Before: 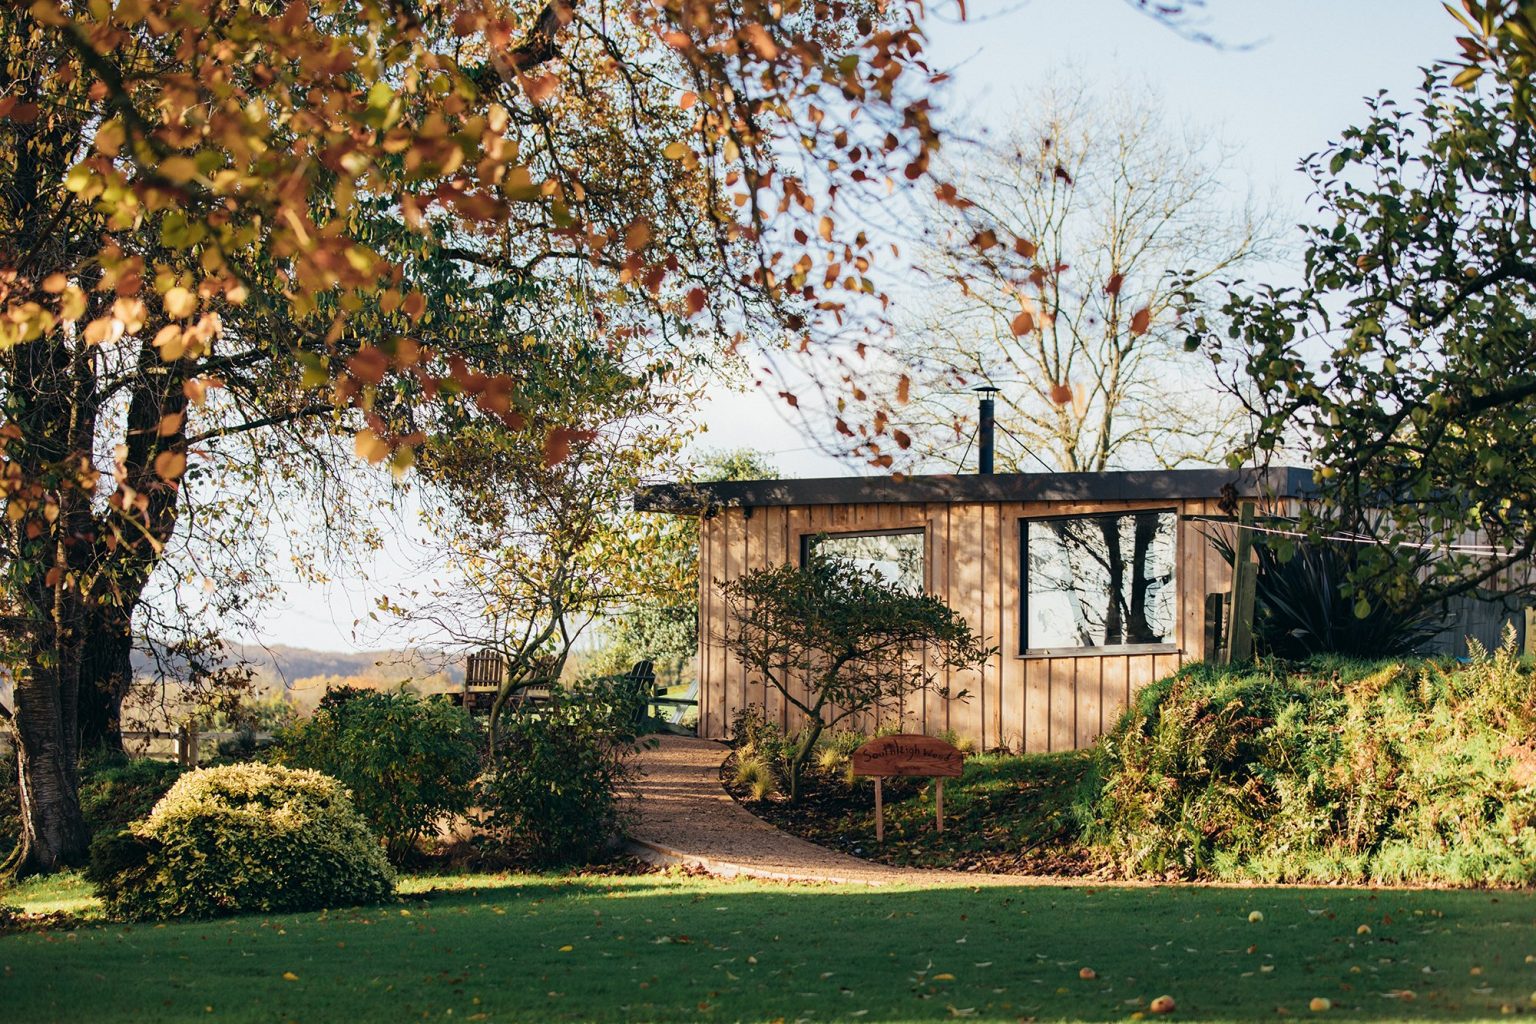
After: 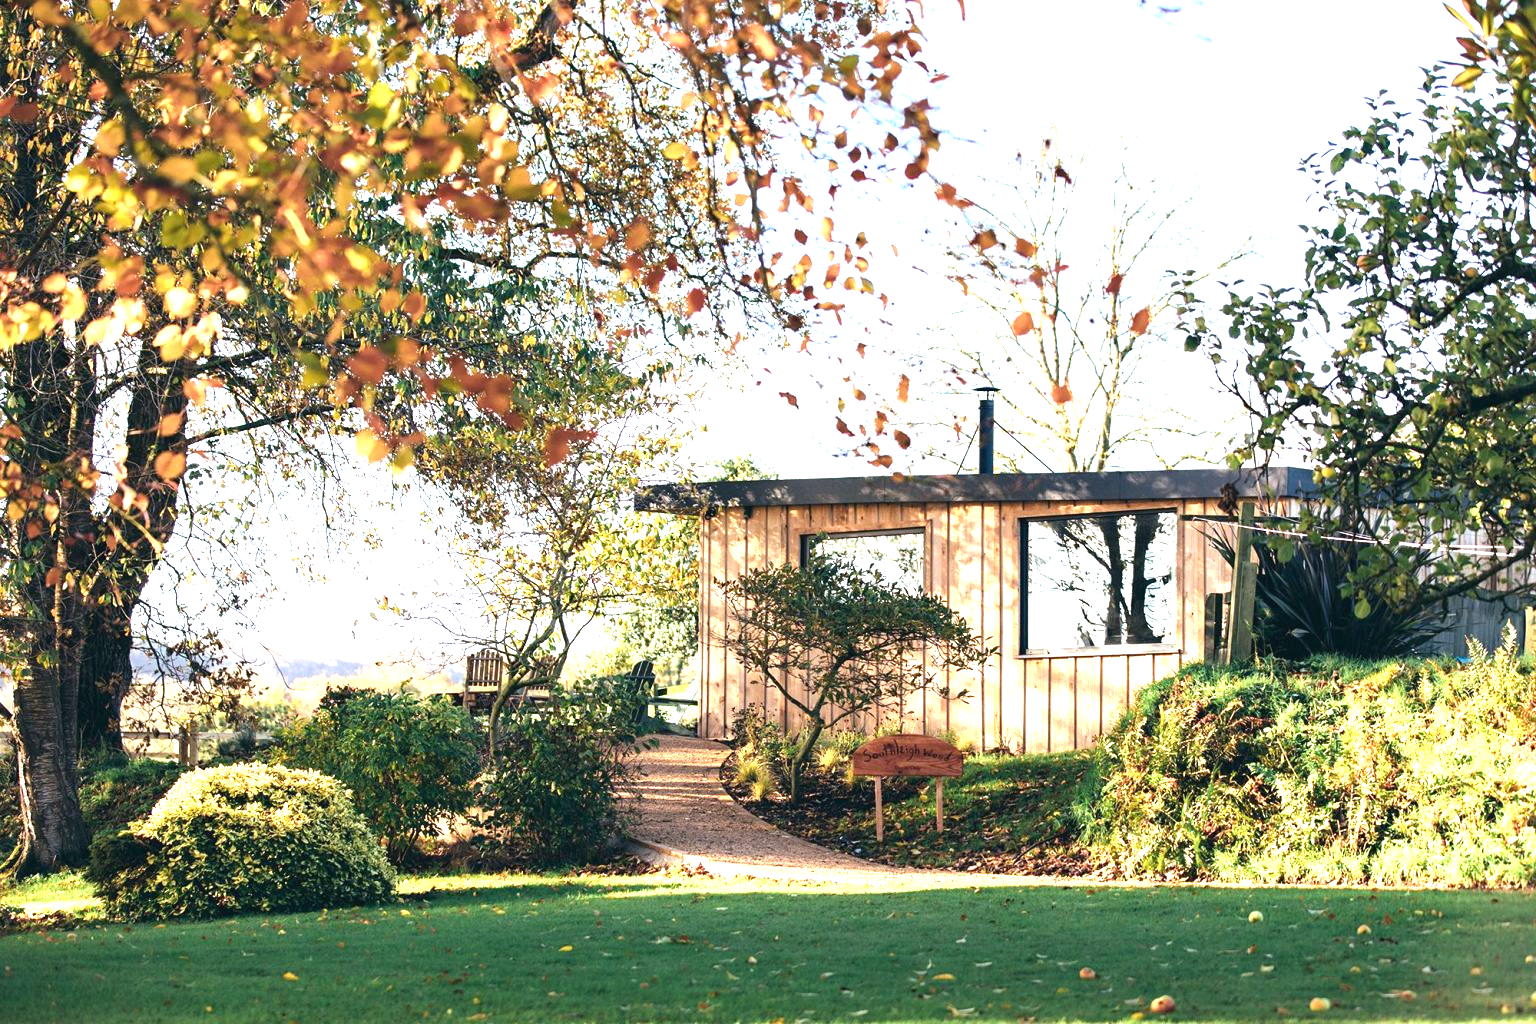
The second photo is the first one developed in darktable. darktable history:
white balance: red 0.967, blue 1.049
exposure: black level correction 0, exposure 1.45 EV, compensate exposure bias true, compensate highlight preservation false
